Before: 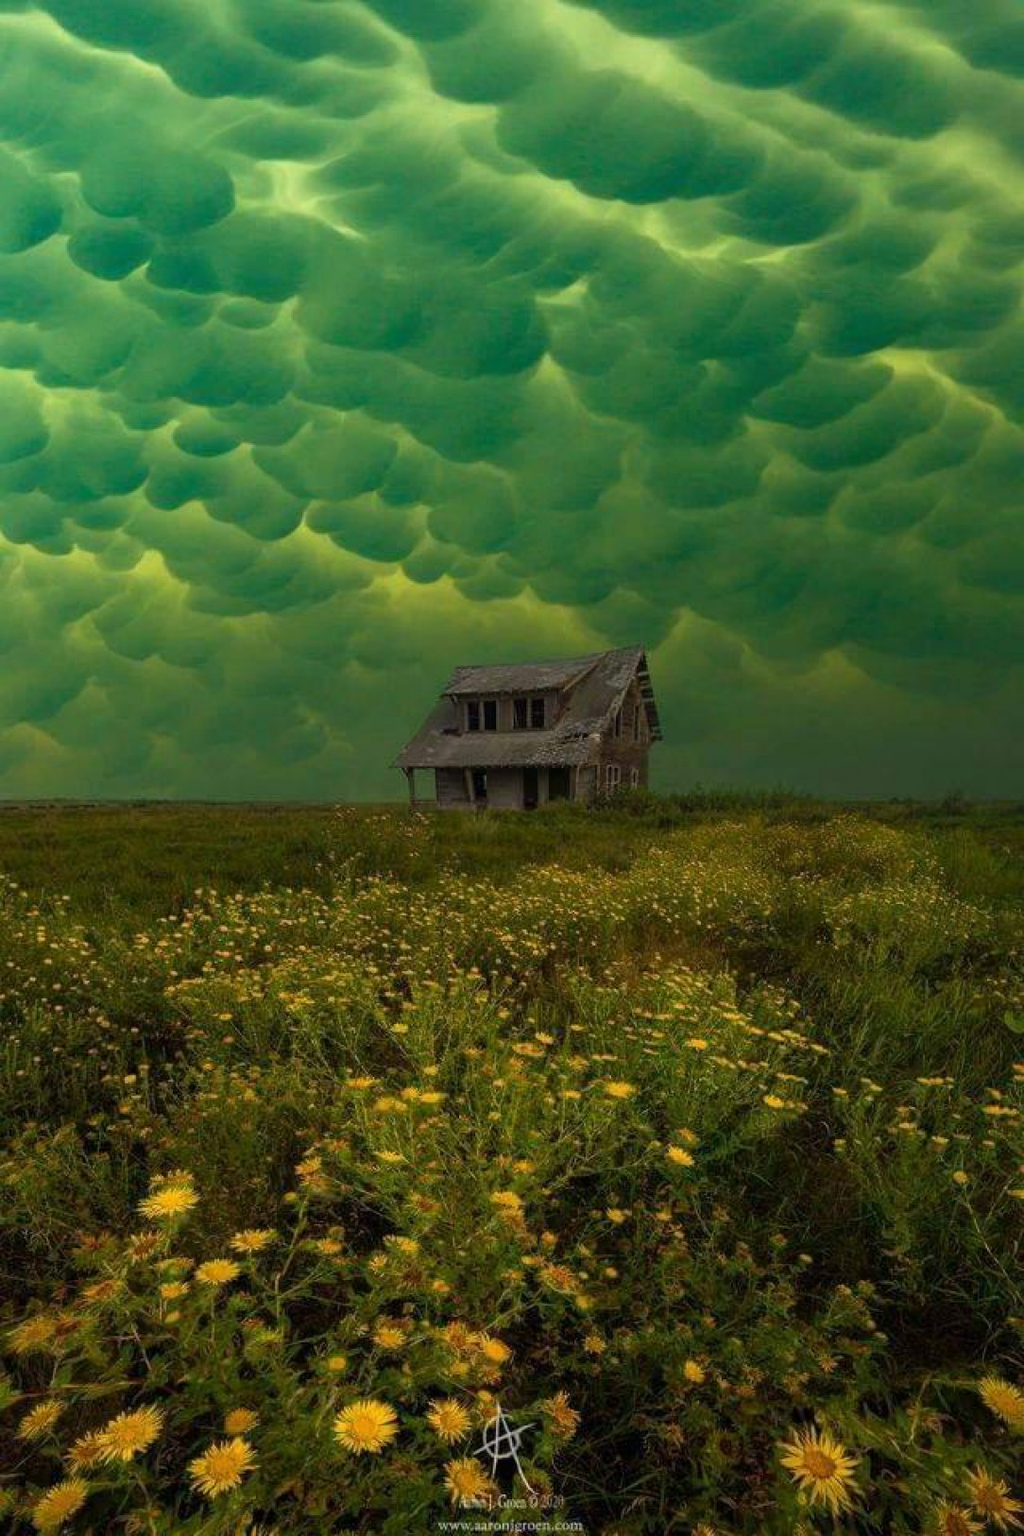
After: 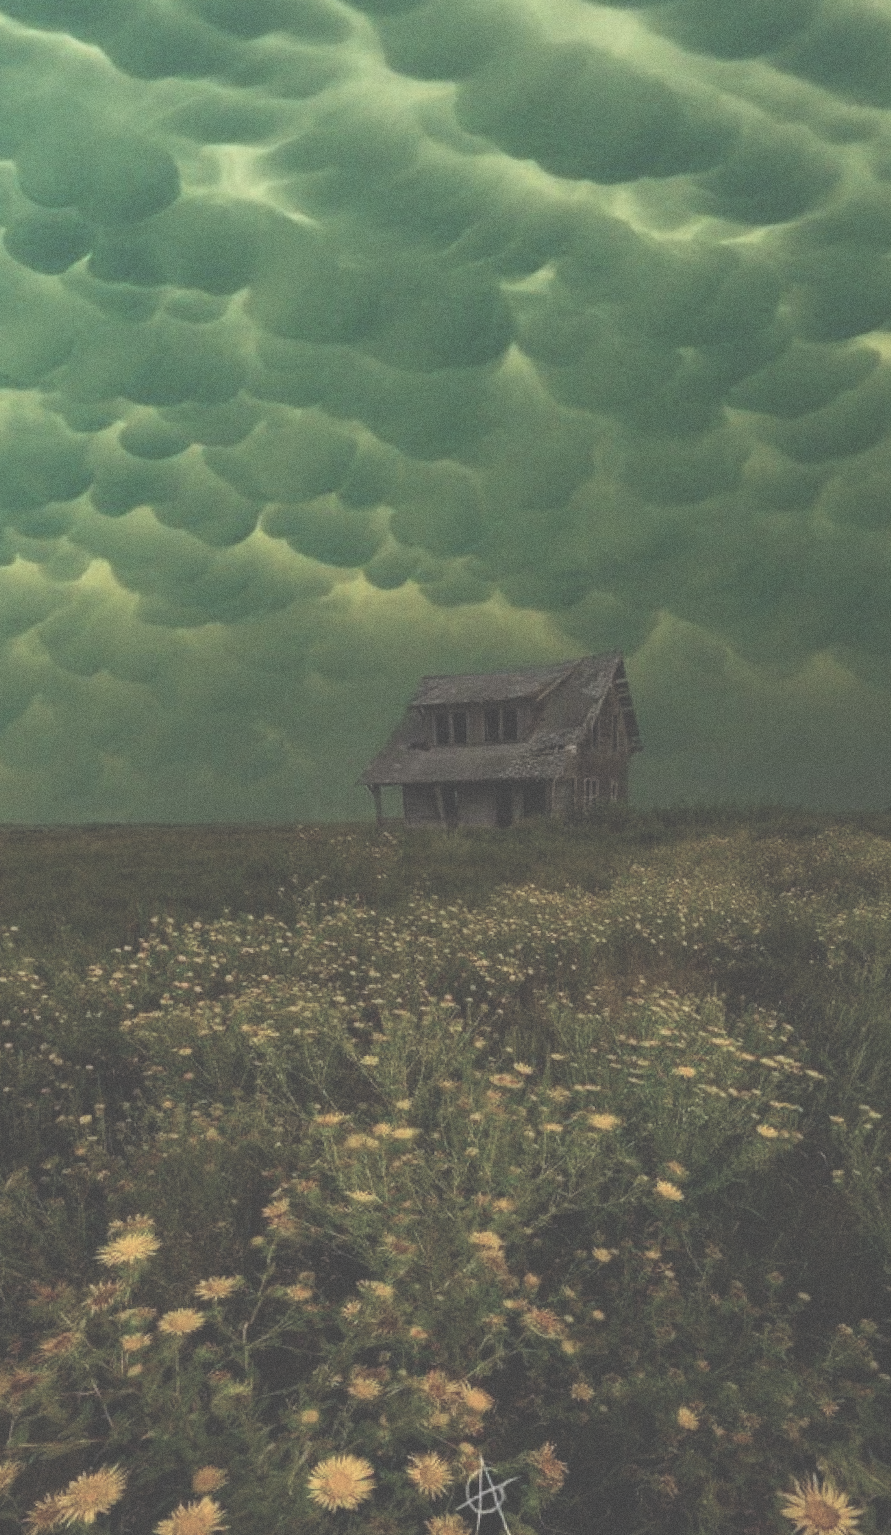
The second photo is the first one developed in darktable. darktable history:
contrast brightness saturation: contrast -0.05, saturation -0.41
exposure: black level correction -0.062, exposure -0.05 EV, compensate highlight preservation false
crop and rotate: angle 1°, left 4.281%, top 0.642%, right 11.383%, bottom 2.486%
grain: coarseness 0.09 ISO
